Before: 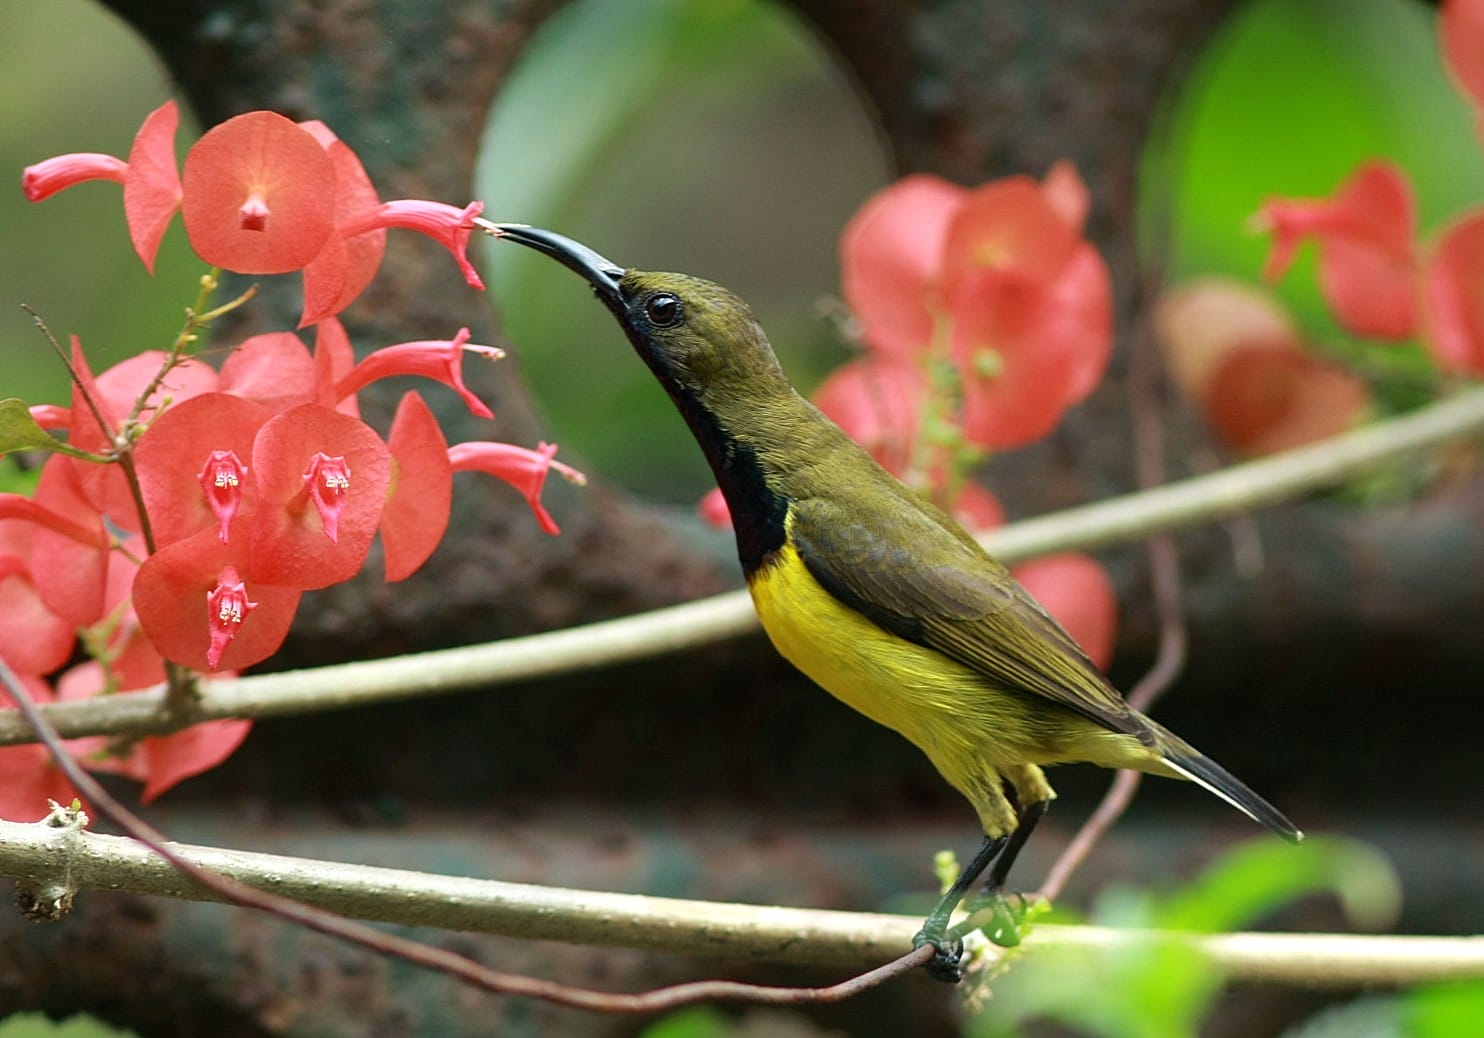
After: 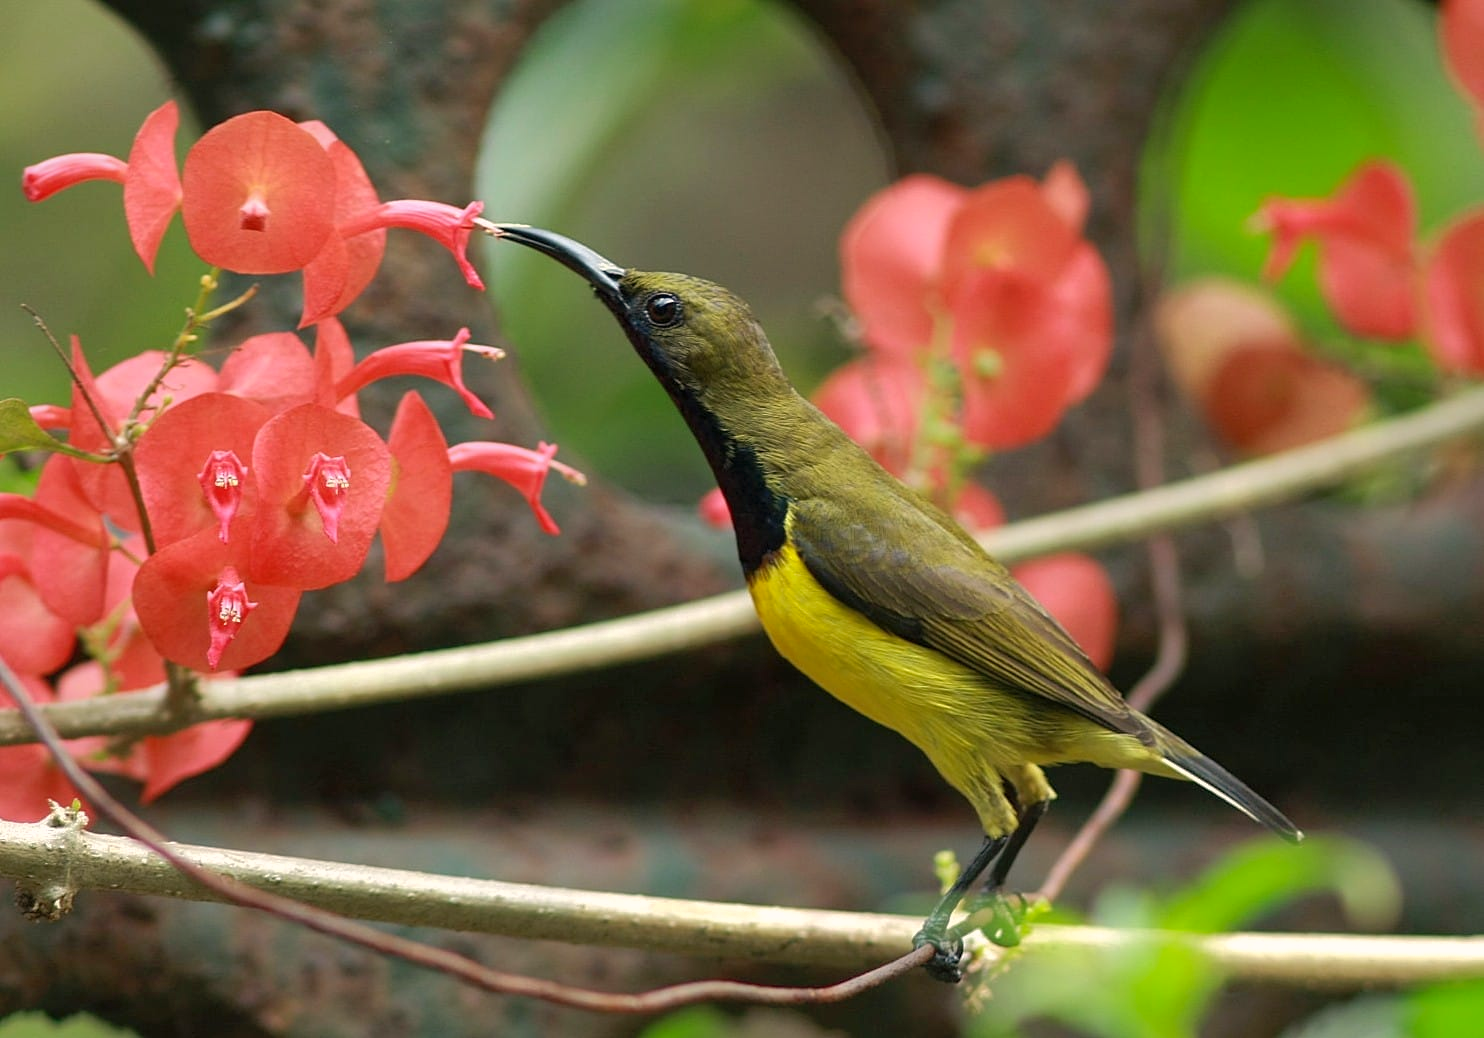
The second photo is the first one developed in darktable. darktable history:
color correction: highlights a* 3.69, highlights b* 5.13
shadows and highlights: highlights color adjustment 0.162%
